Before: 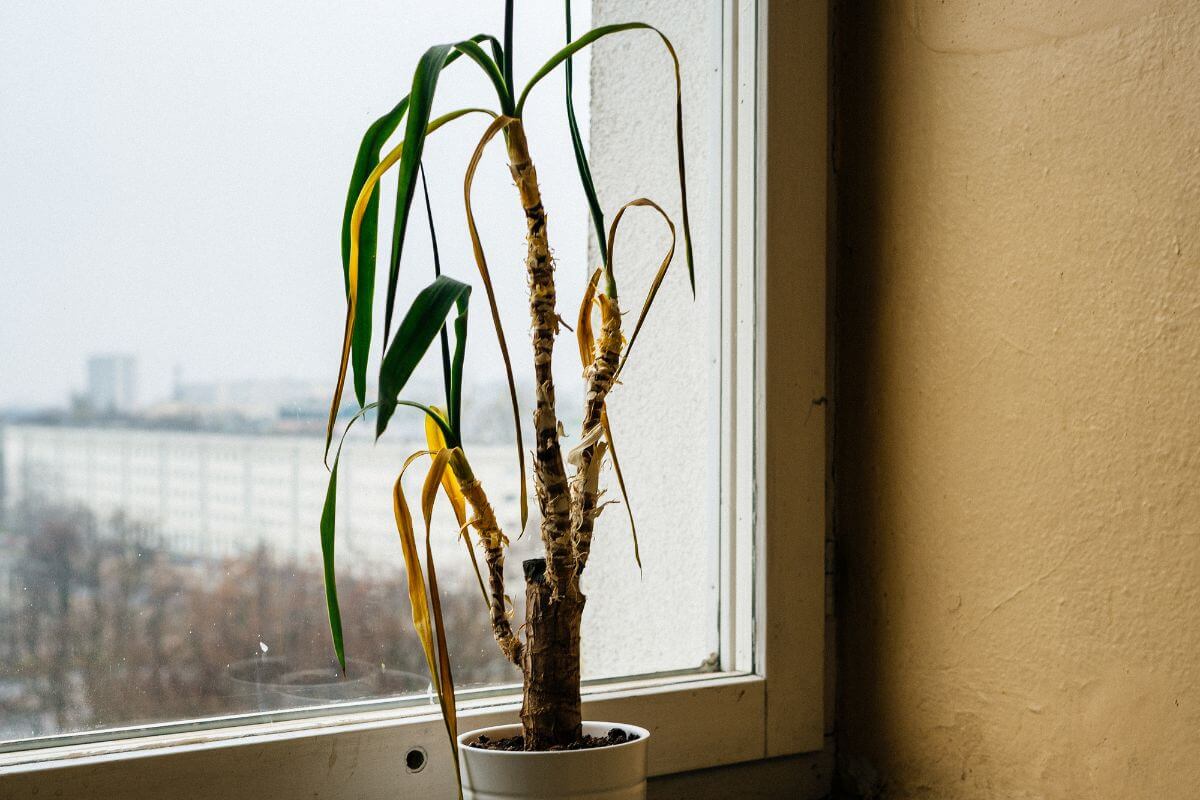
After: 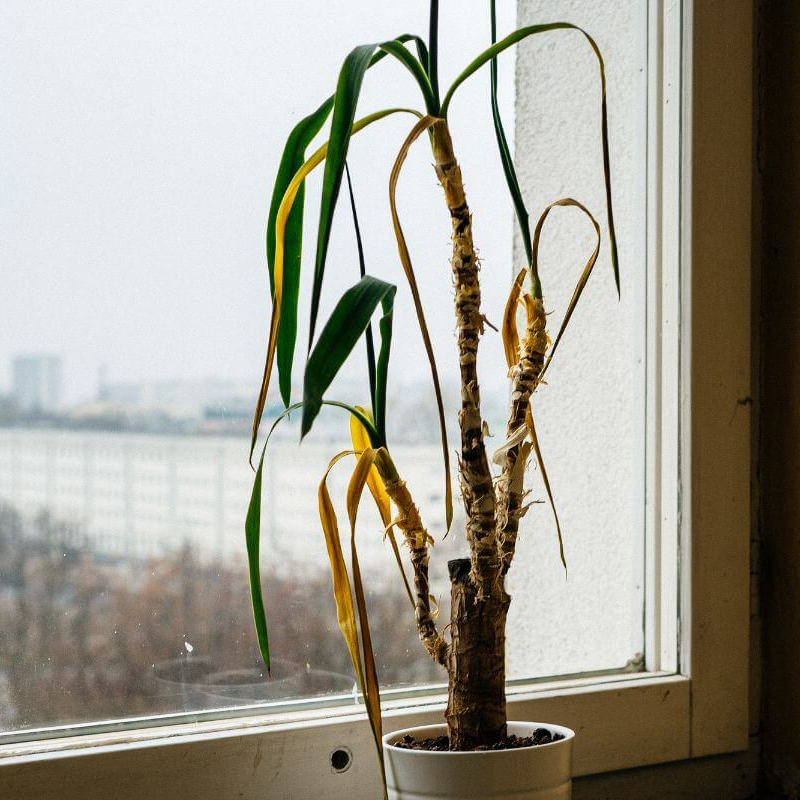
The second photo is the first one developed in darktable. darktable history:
crop and rotate: left 6.303%, right 26.961%
